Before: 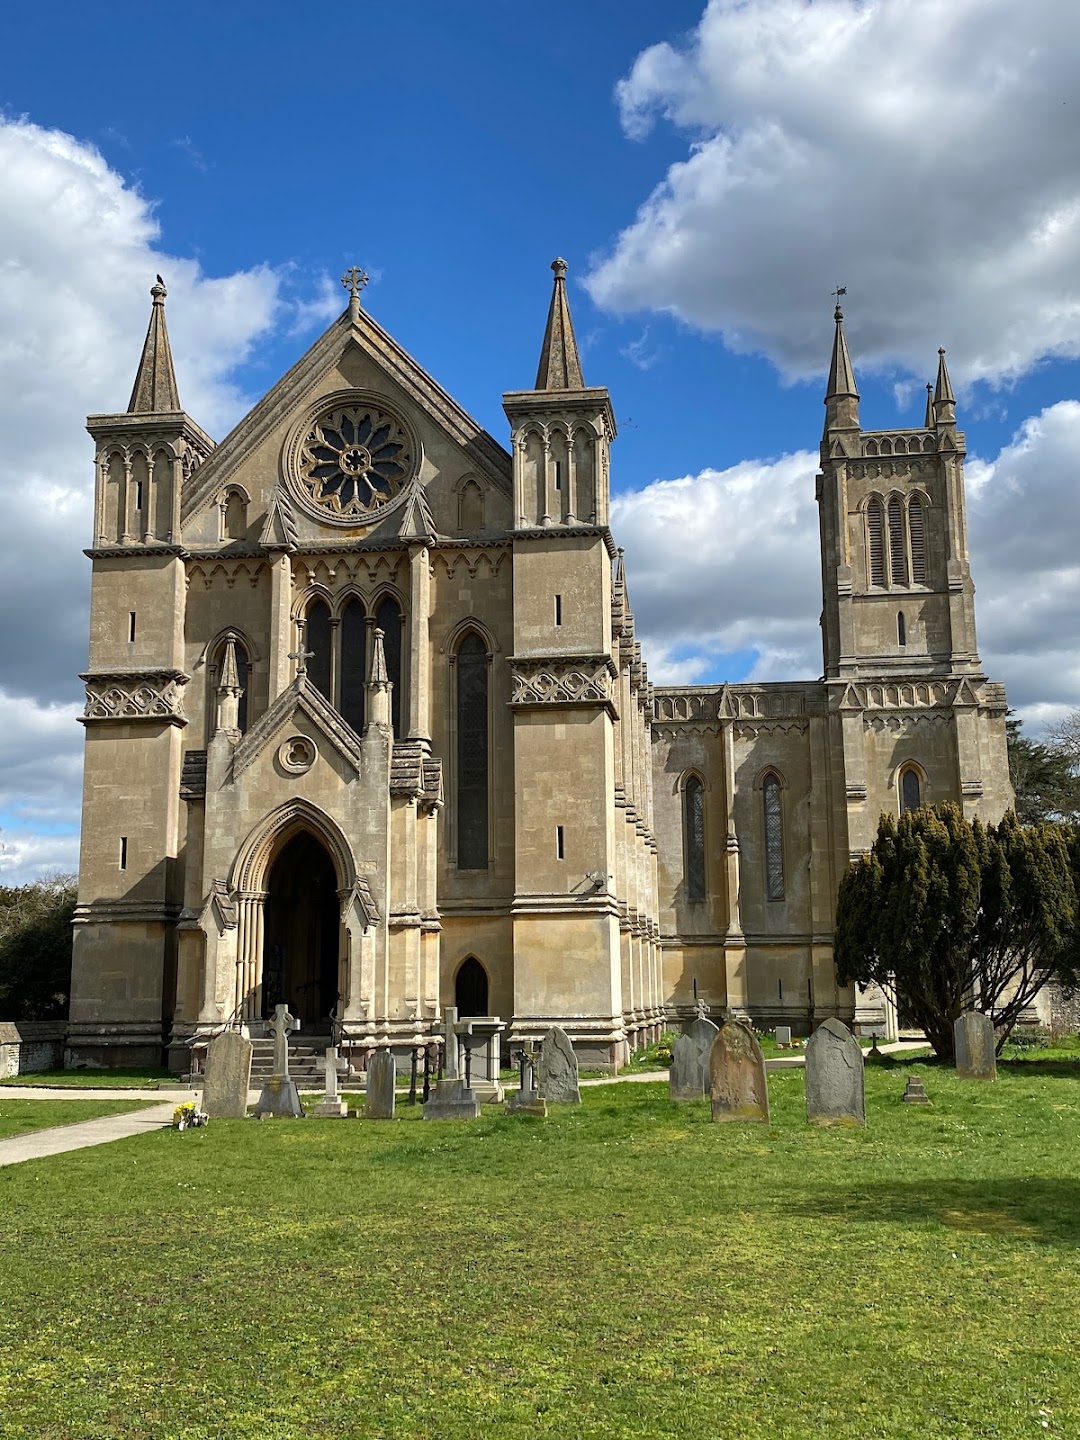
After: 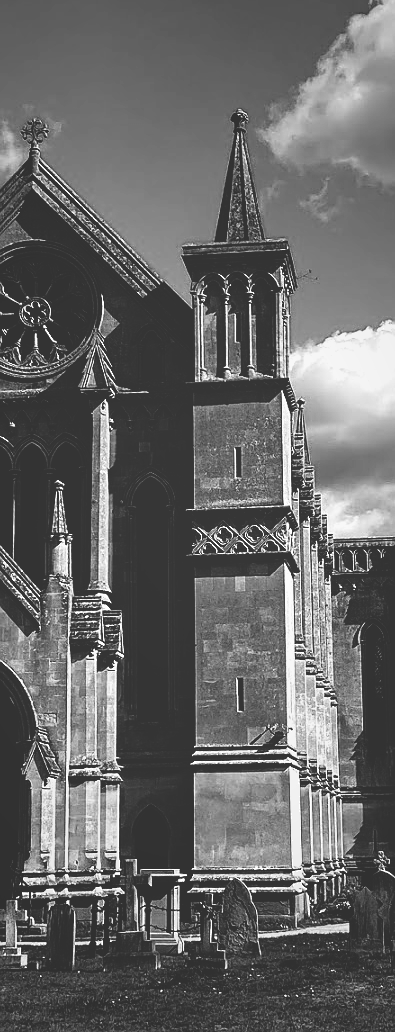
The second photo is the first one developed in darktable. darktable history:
crop and rotate: left 29.645%, top 10.317%, right 33.7%, bottom 17.976%
color calibration: output gray [0.21, 0.42, 0.37, 0], illuminant as shot in camera, x 0.358, y 0.373, temperature 4628.91 K
color zones: curves: ch0 [(0.11, 0.396) (0.195, 0.36) (0.25, 0.5) (0.303, 0.412) (0.357, 0.544) (0.75, 0.5) (0.967, 0.328)]; ch1 [(0, 0.468) (0.112, 0.512) (0.202, 0.6) (0.25, 0.5) (0.307, 0.352) (0.357, 0.544) (0.75, 0.5) (0.963, 0.524)]
base curve: curves: ch0 [(0, 0.036) (0.083, 0.04) (0.804, 1)], preserve colors none
sharpen: radius 0.969, amount 0.611
vignetting: fall-off start 16.52%, fall-off radius 100.81%, brightness -0.278, width/height ratio 0.722
